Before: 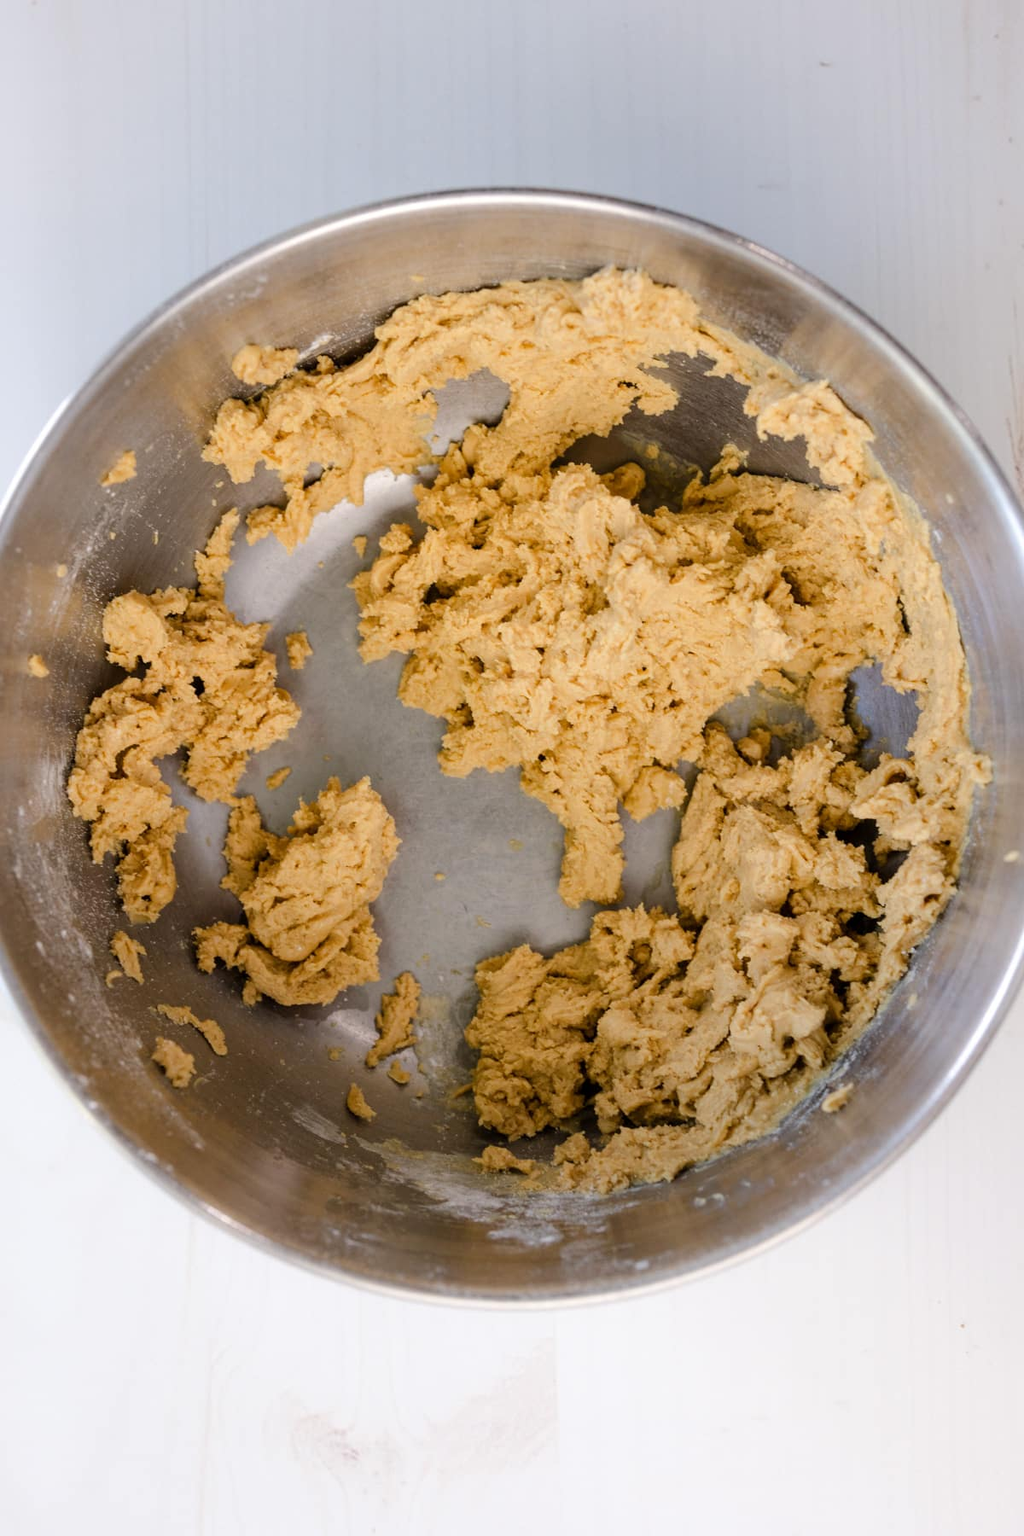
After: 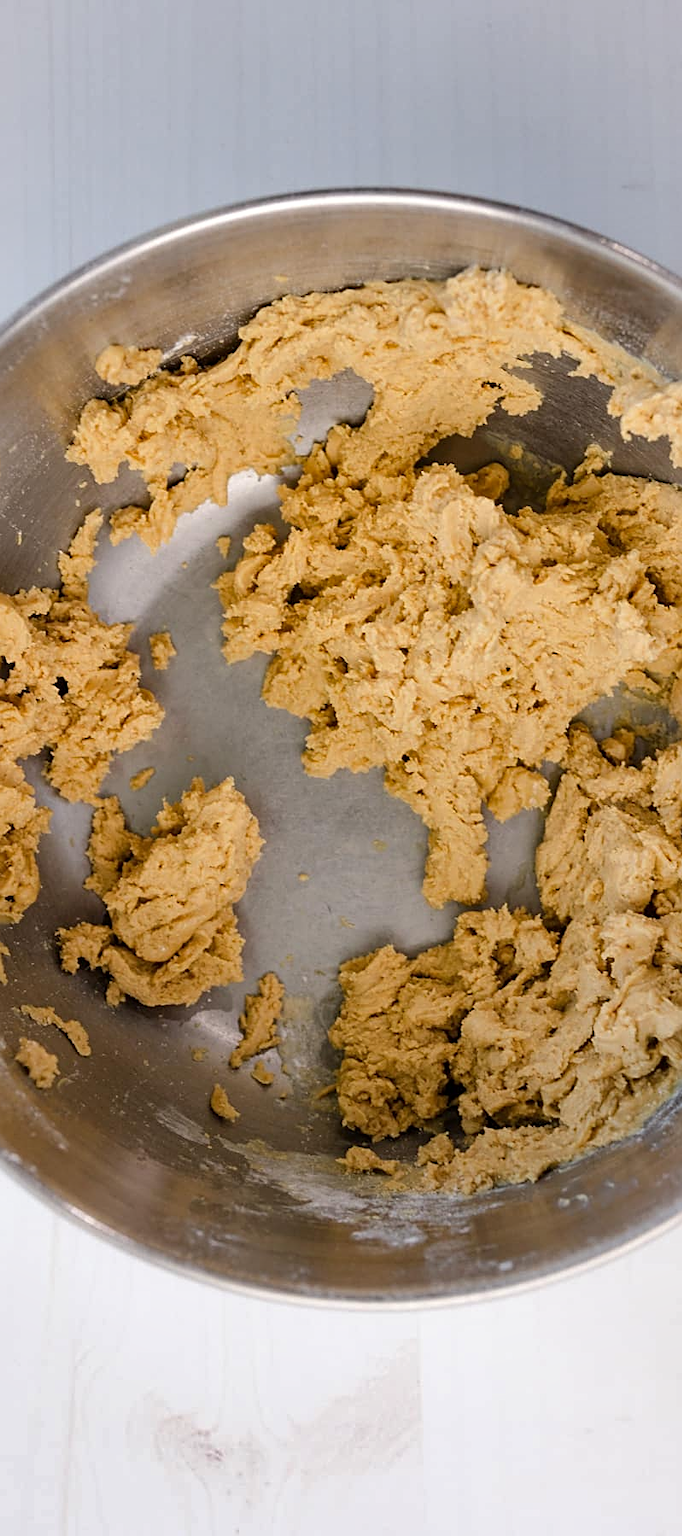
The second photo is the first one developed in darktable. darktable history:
shadows and highlights: low approximation 0.01, soften with gaussian
crop and rotate: left 13.342%, right 19.991%
sharpen: on, module defaults
